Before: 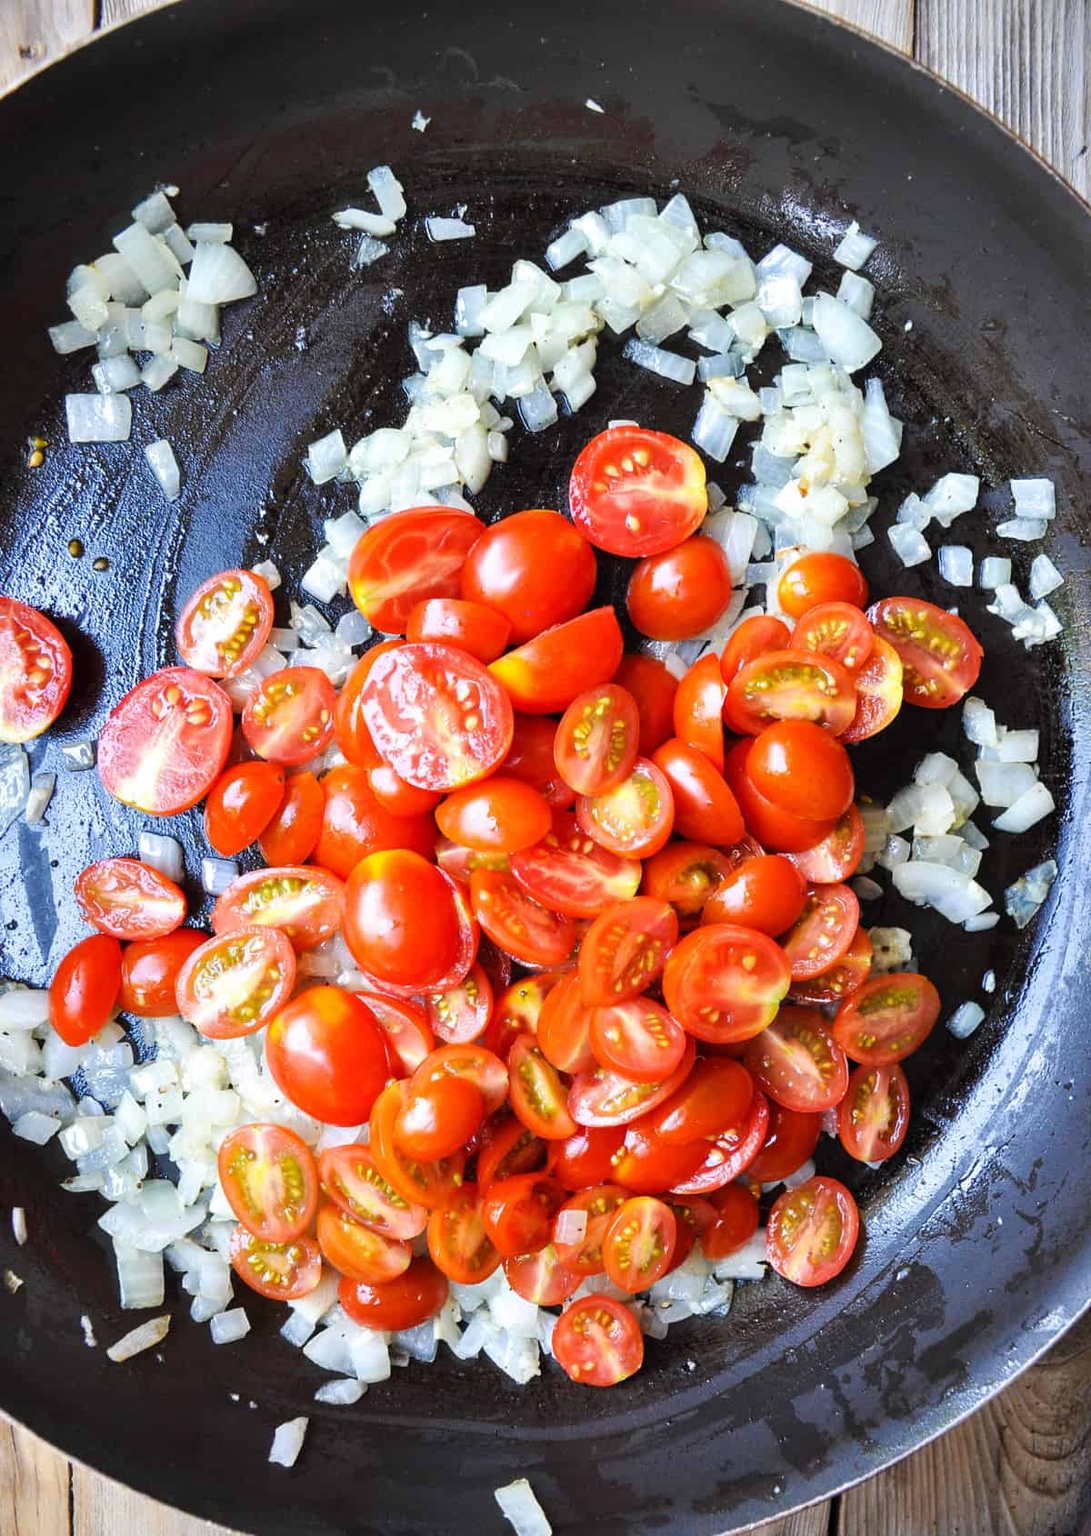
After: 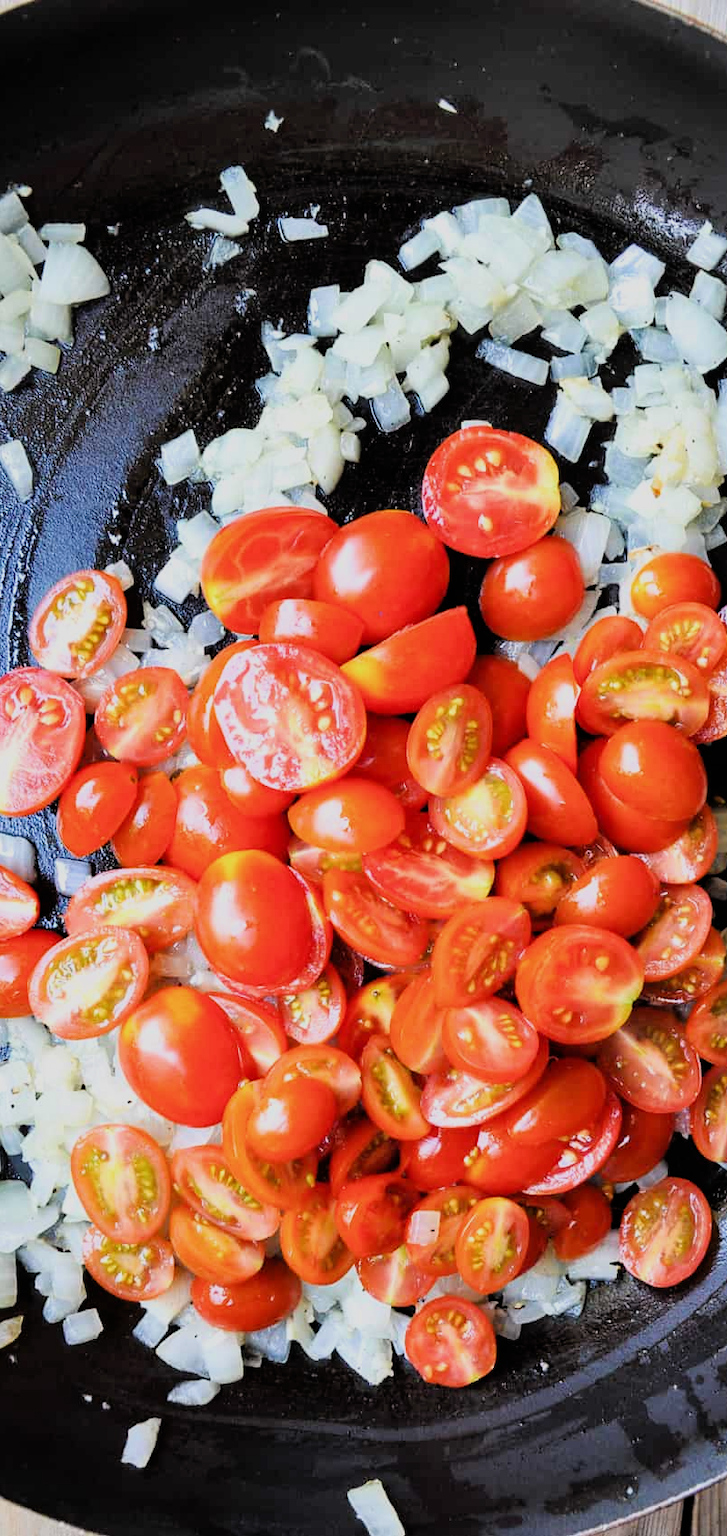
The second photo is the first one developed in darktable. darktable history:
filmic rgb: black relative exposure -7.75 EV, white relative exposure 4.4 EV, threshold 3 EV, hardness 3.76, latitude 50%, contrast 1.1, color science v5 (2021), contrast in shadows safe, contrast in highlights safe, enable highlight reconstruction true
crop and rotate: left 13.537%, right 19.796%
